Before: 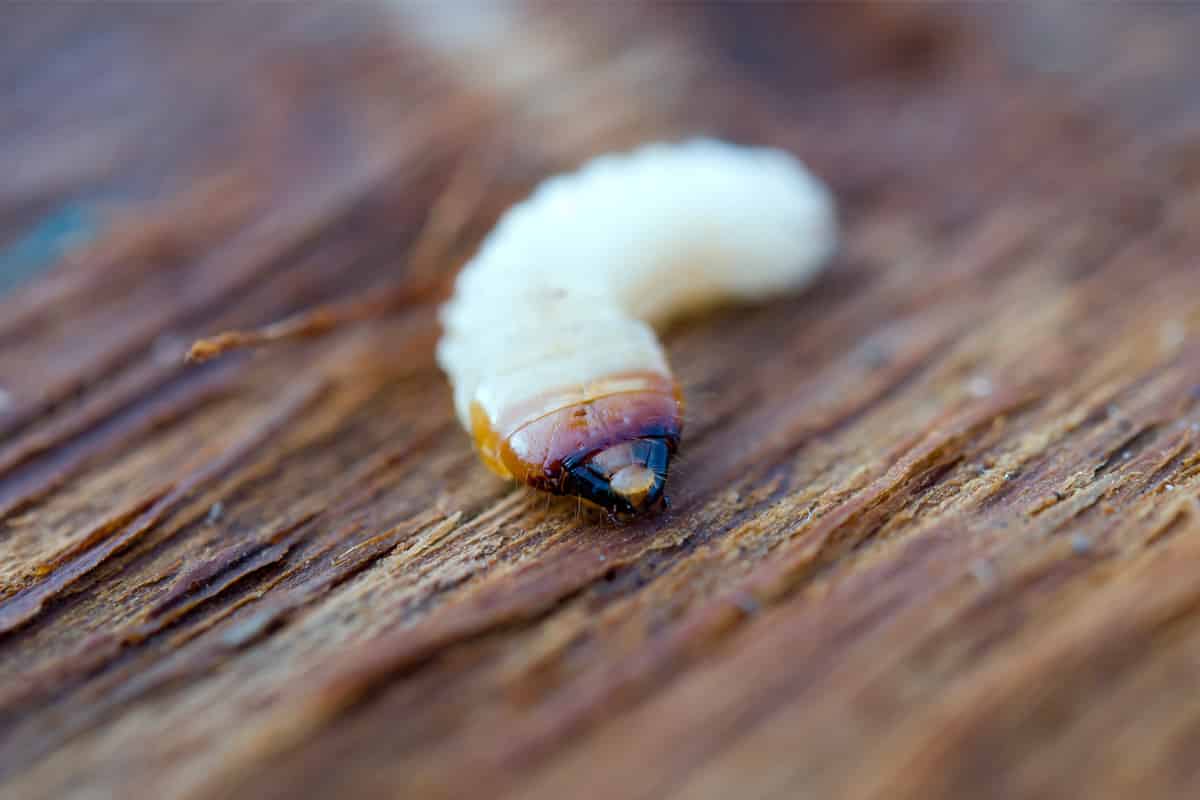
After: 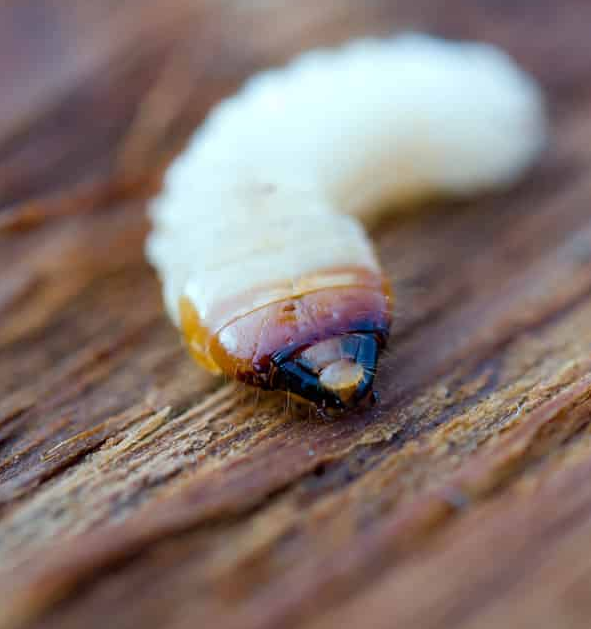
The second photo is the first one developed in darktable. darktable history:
crop and rotate: angle 0.022°, left 24.283%, top 13.194%, right 26.407%, bottom 8.122%
